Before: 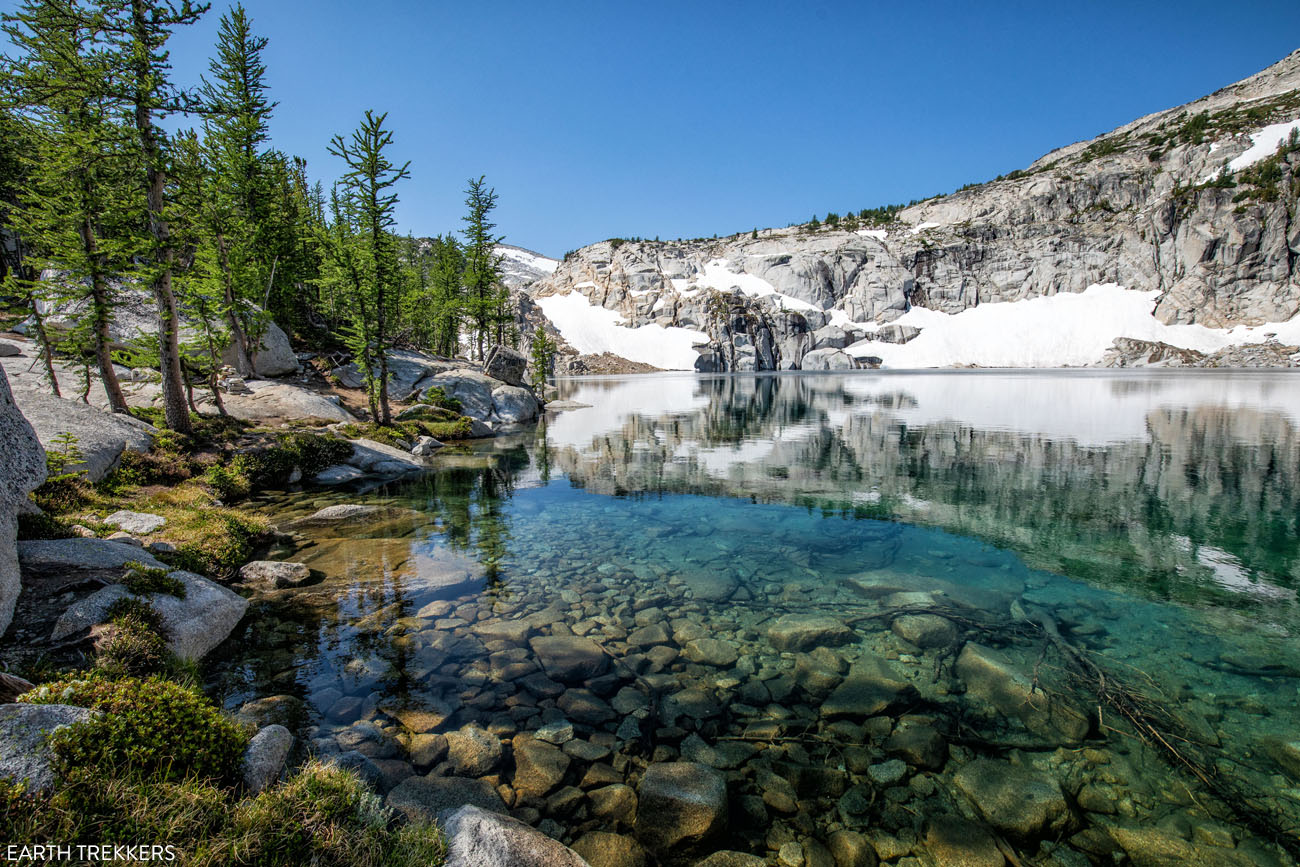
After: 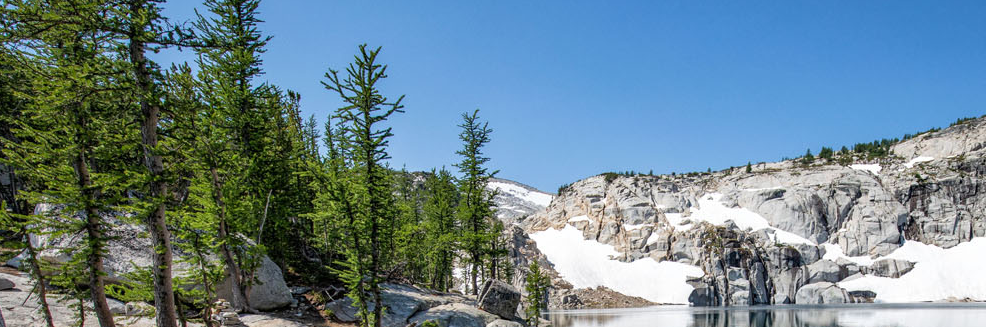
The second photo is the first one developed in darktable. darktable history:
crop: left 0.511%, top 7.648%, right 23.615%, bottom 54.57%
